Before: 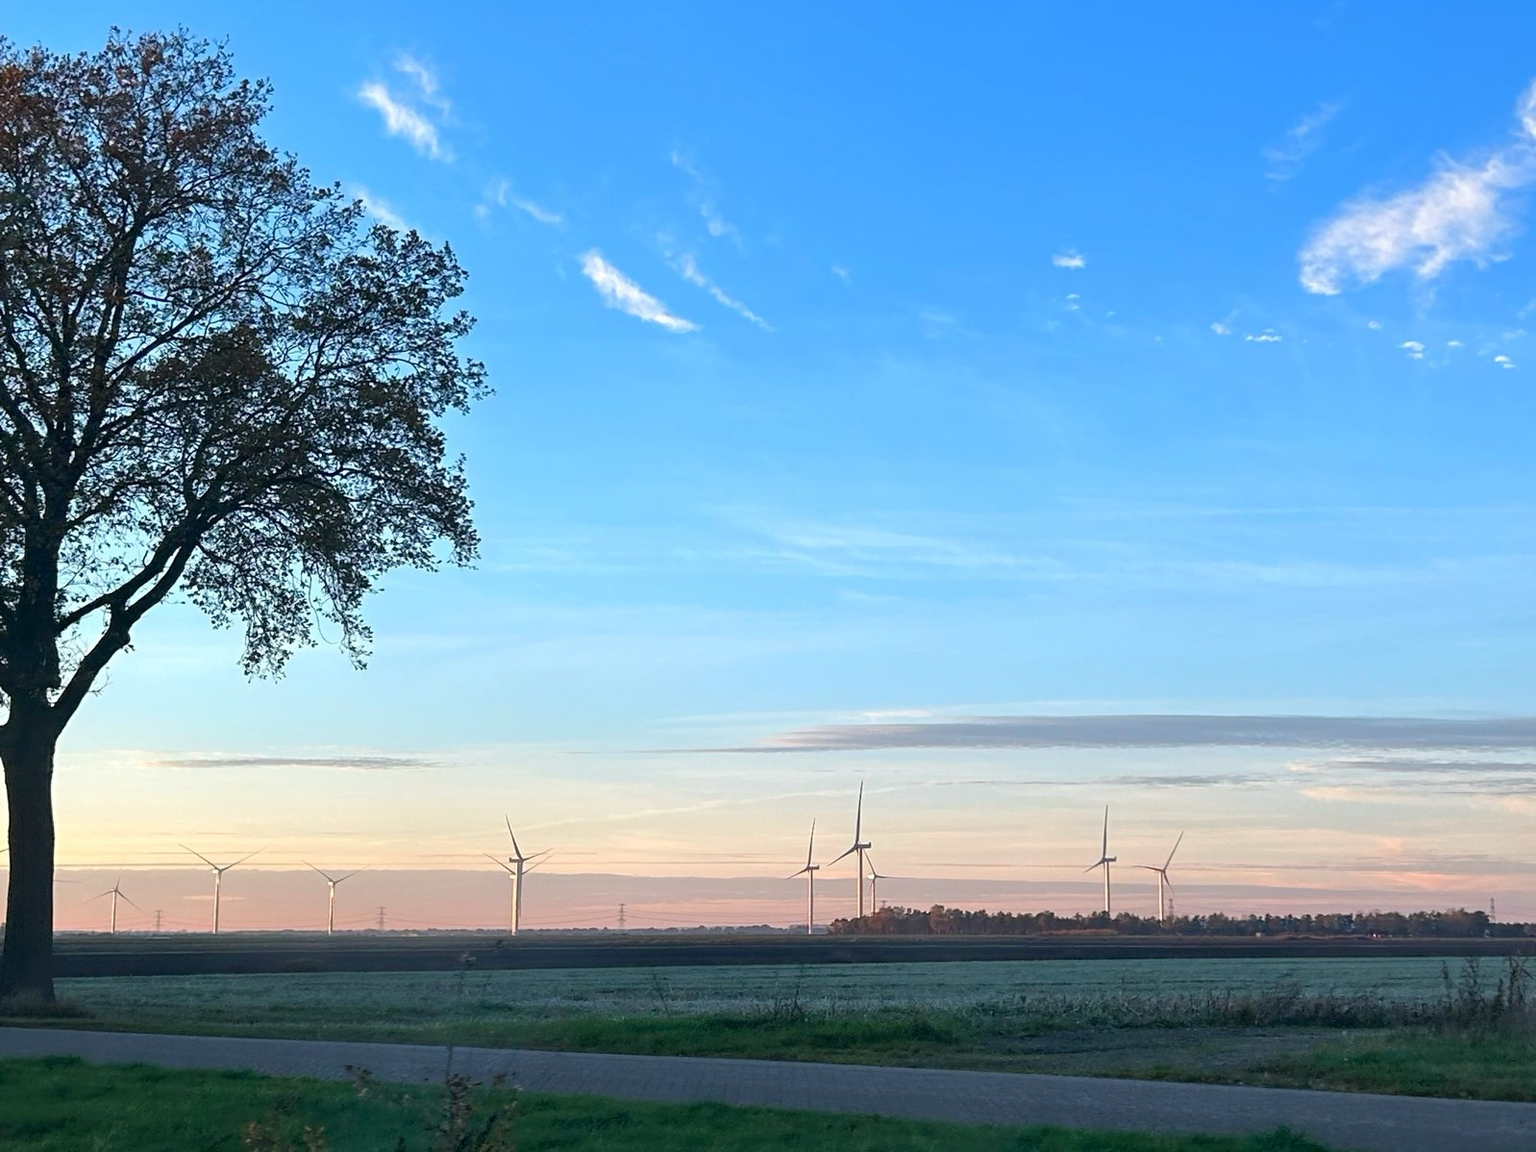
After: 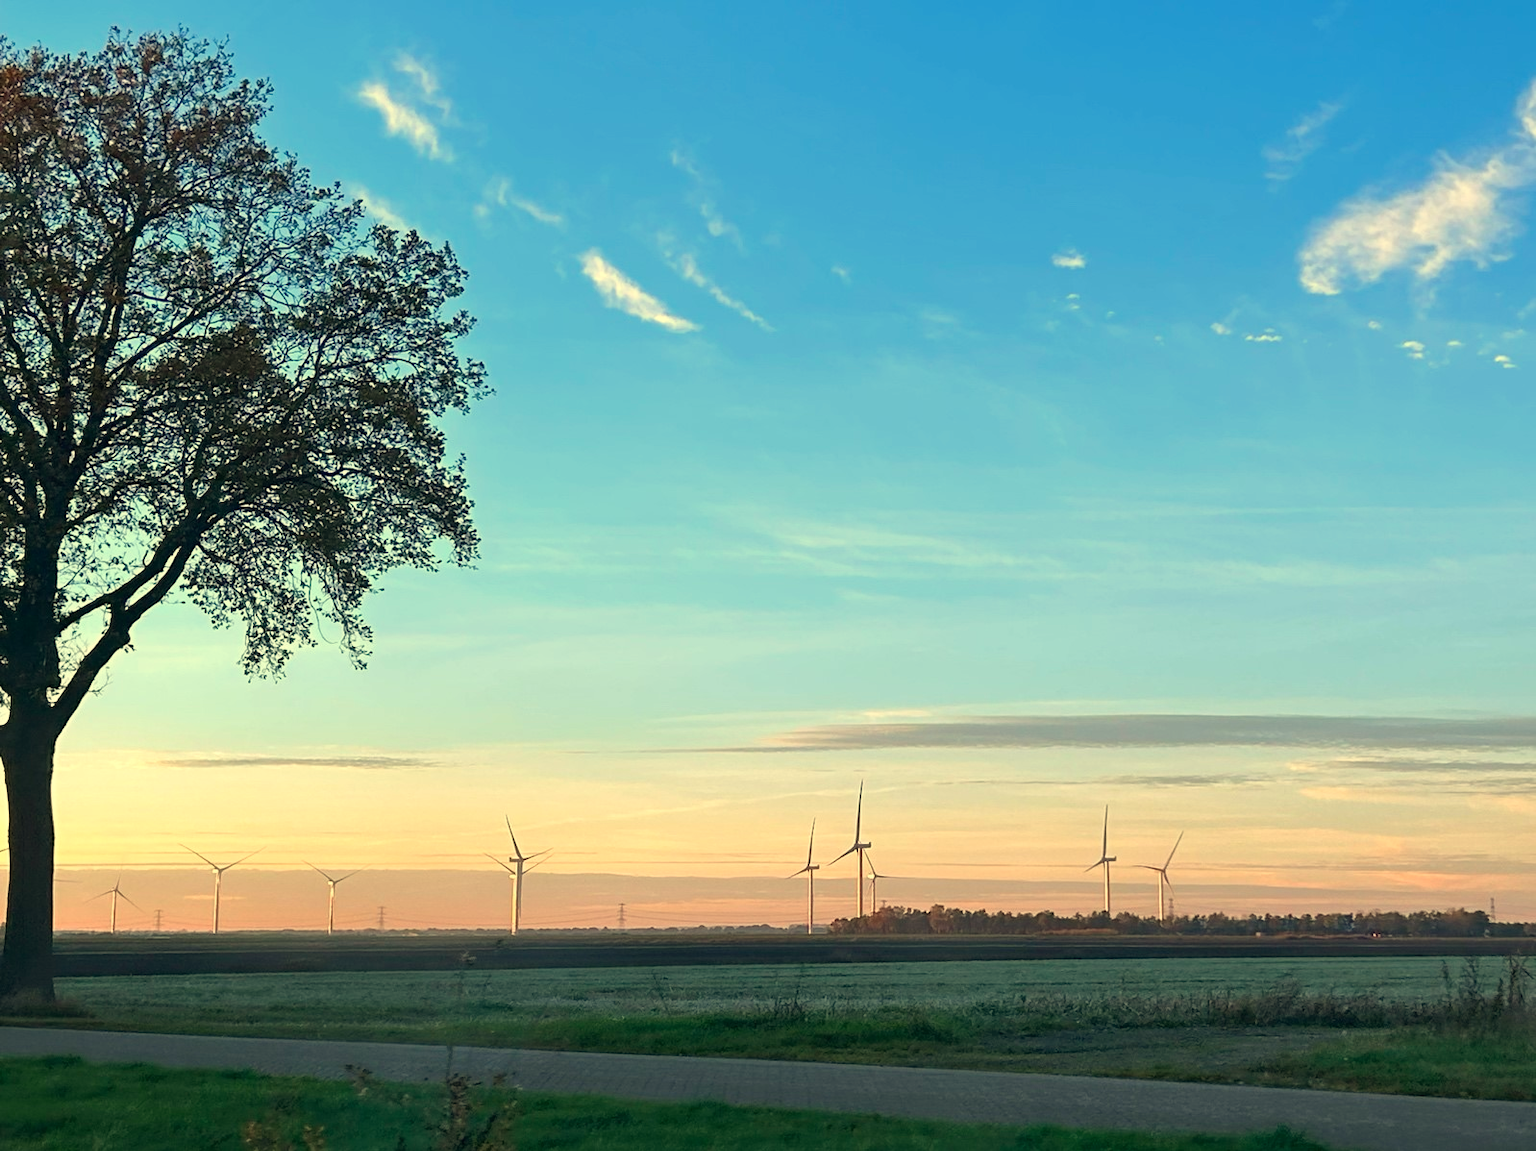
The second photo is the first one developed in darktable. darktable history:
white balance: red 1.08, blue 0.791
contrast brightness saturation: saturation 0.1
